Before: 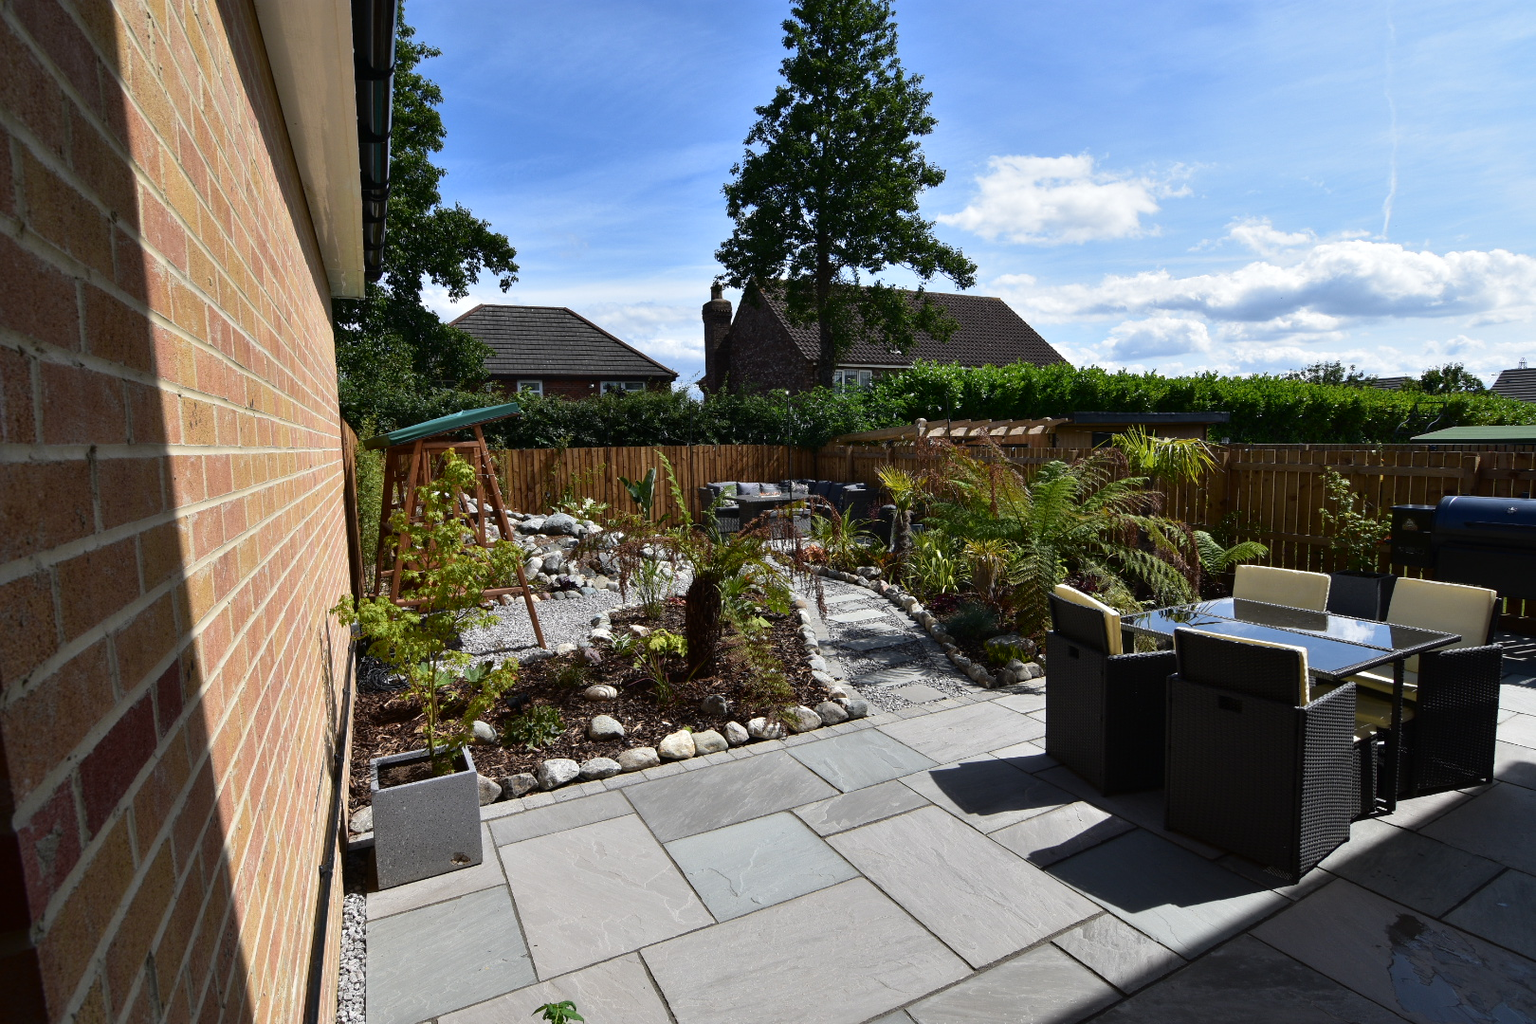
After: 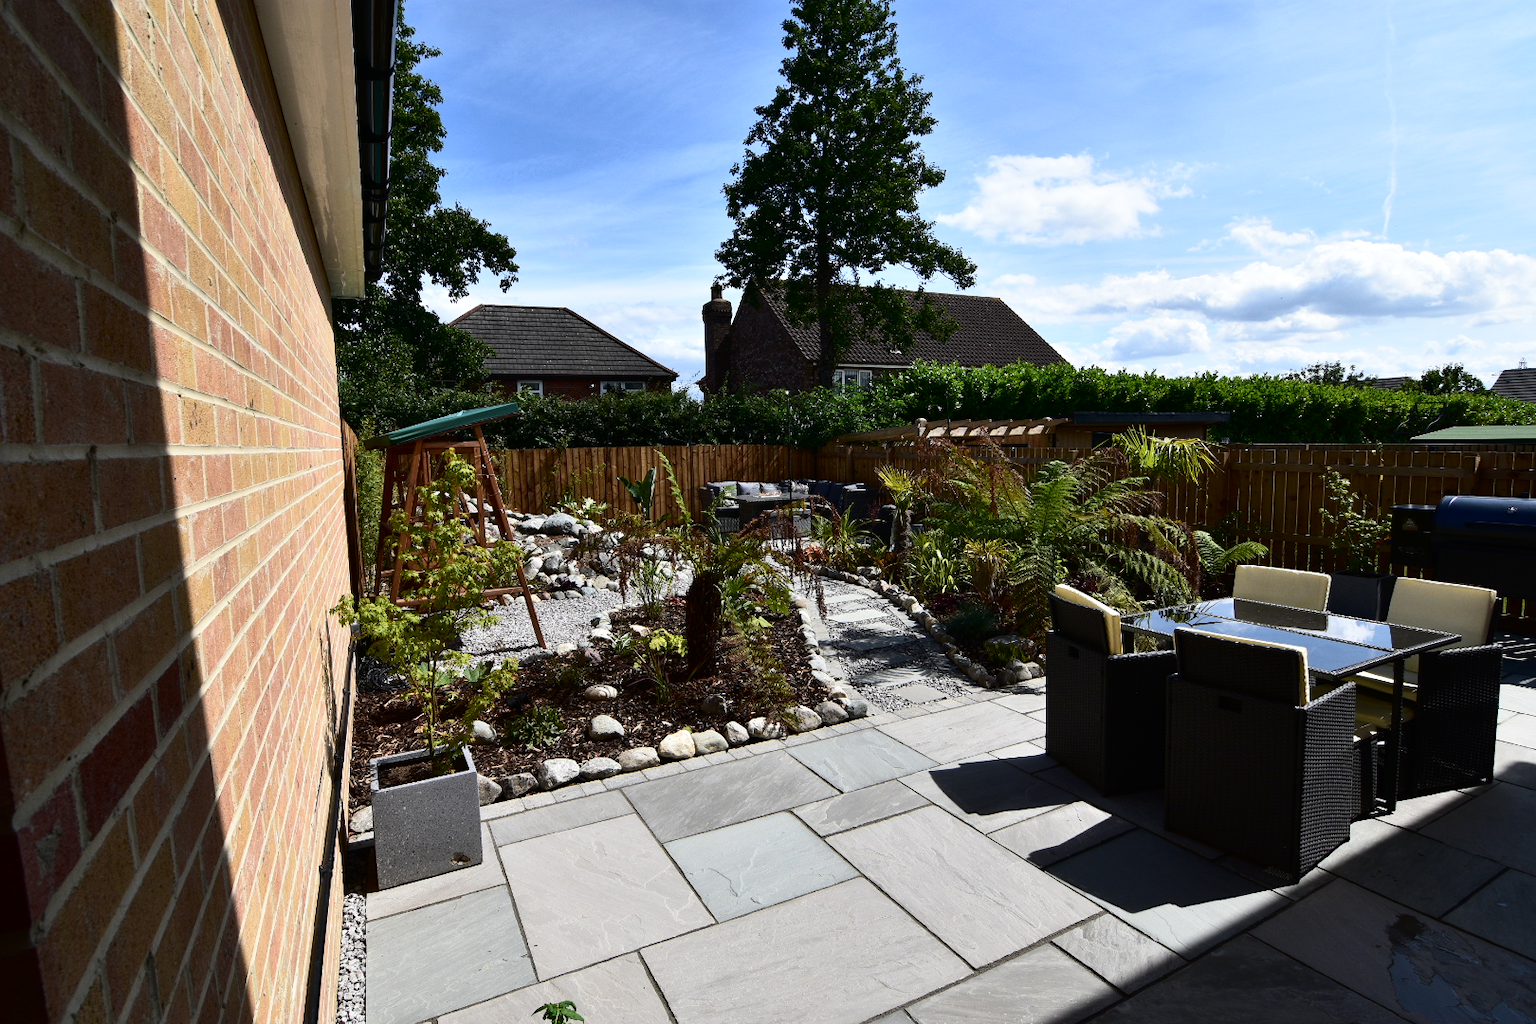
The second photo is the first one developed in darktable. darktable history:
contrast brightness saturation: contrast 0.22
white balance: emerald 1
